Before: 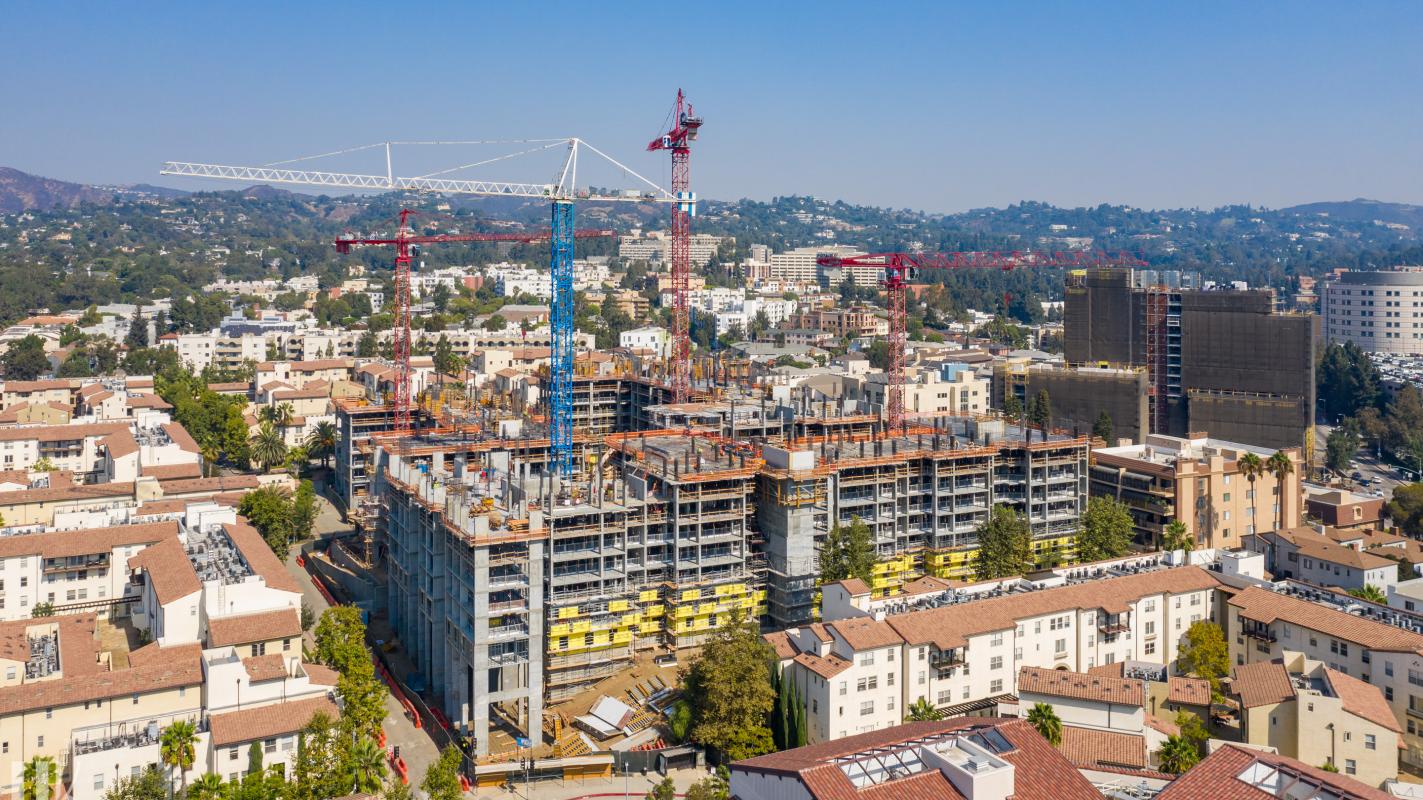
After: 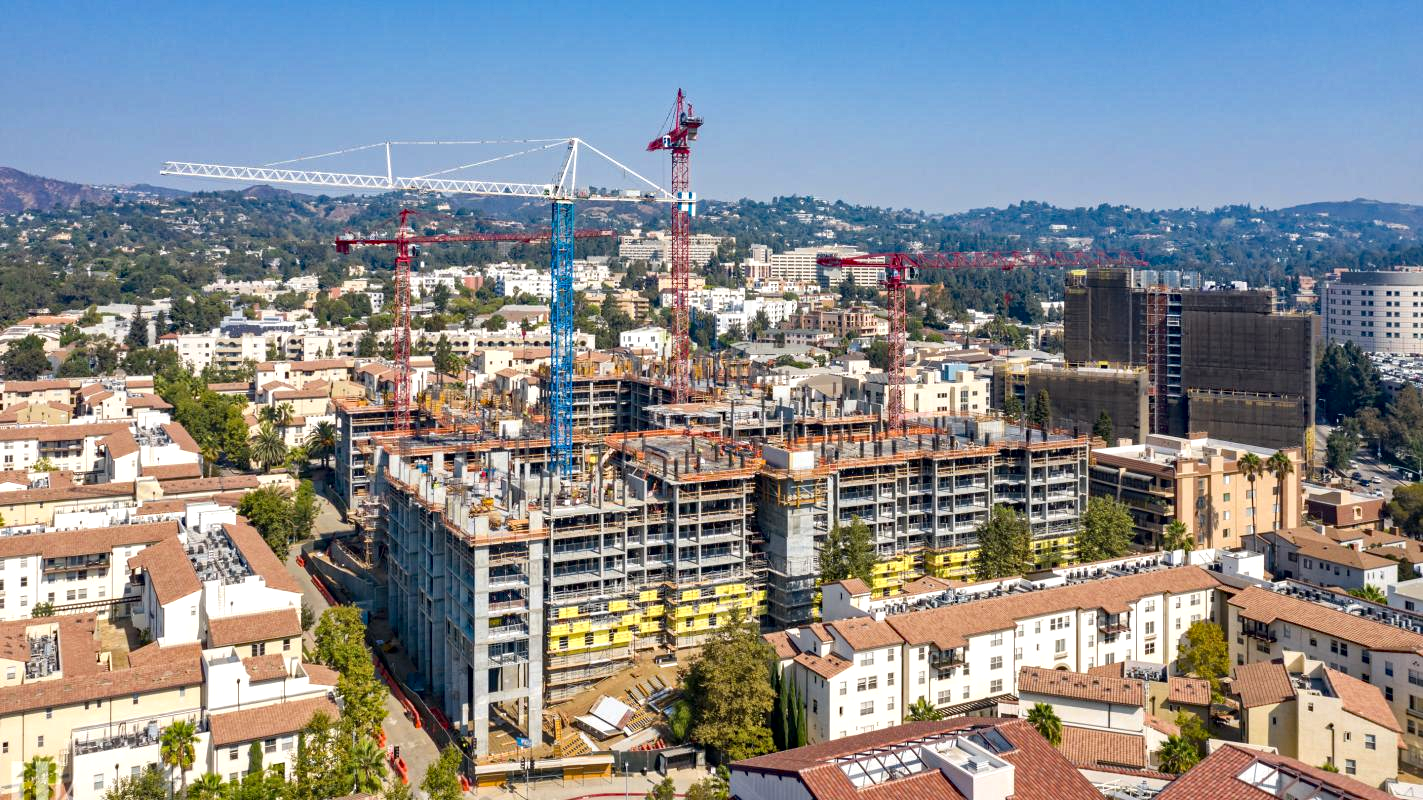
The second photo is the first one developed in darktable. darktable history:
local contrast: mode bilateral grid, contrast 20, coarseness 50, detail 140%, midtone range 0.2
shadows and highlights: radius 44.78, white point adjustment 6.64, compress 79.65%, highlights color adjustment 78.42%, soften with gaussian
haze removal: strength 0.29, distance 0.25, compatibility mode true, adaptive false
